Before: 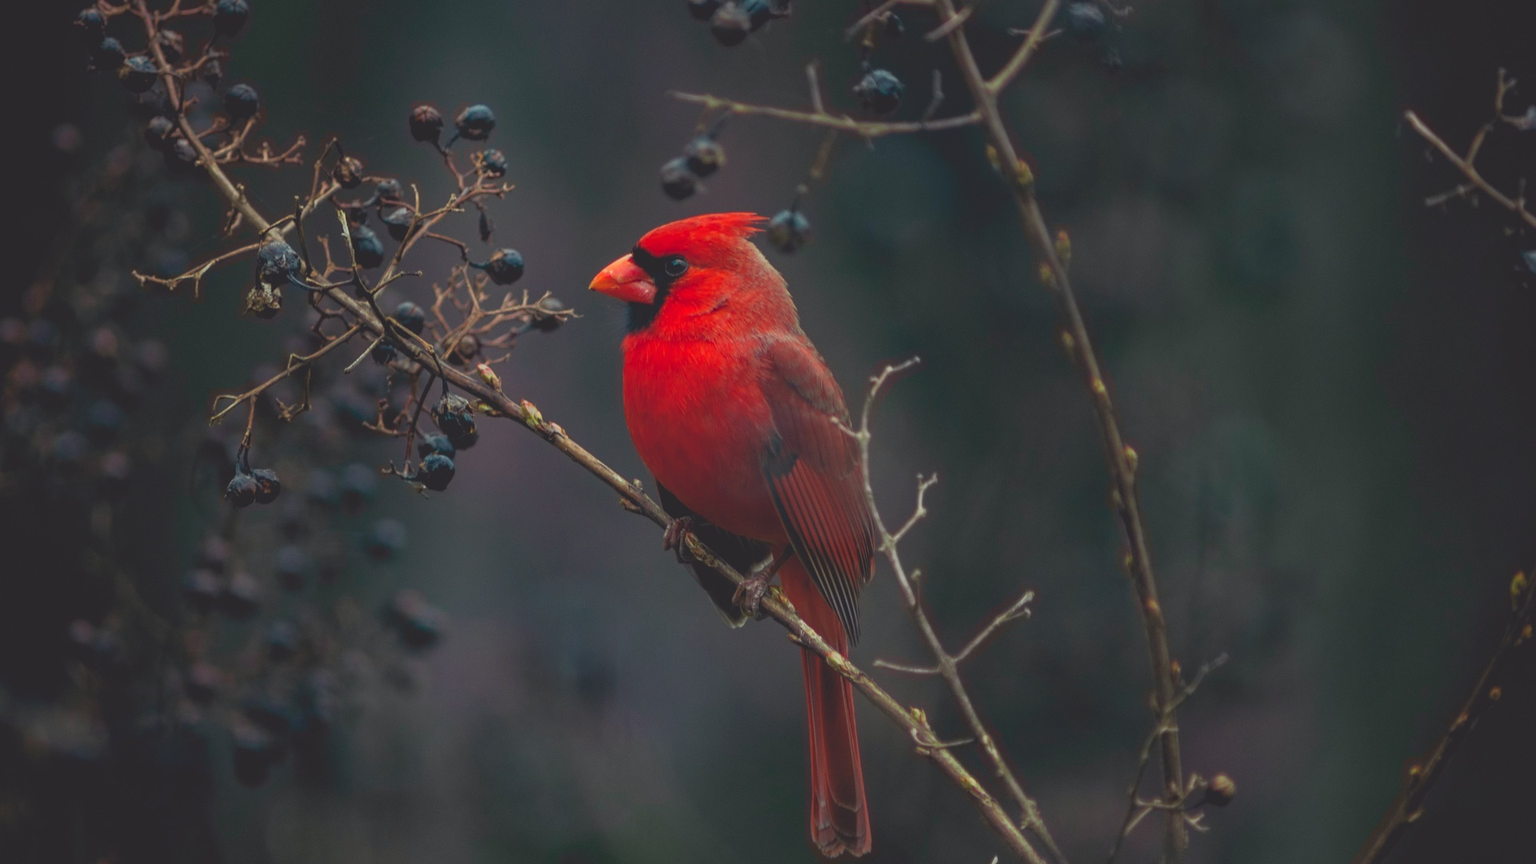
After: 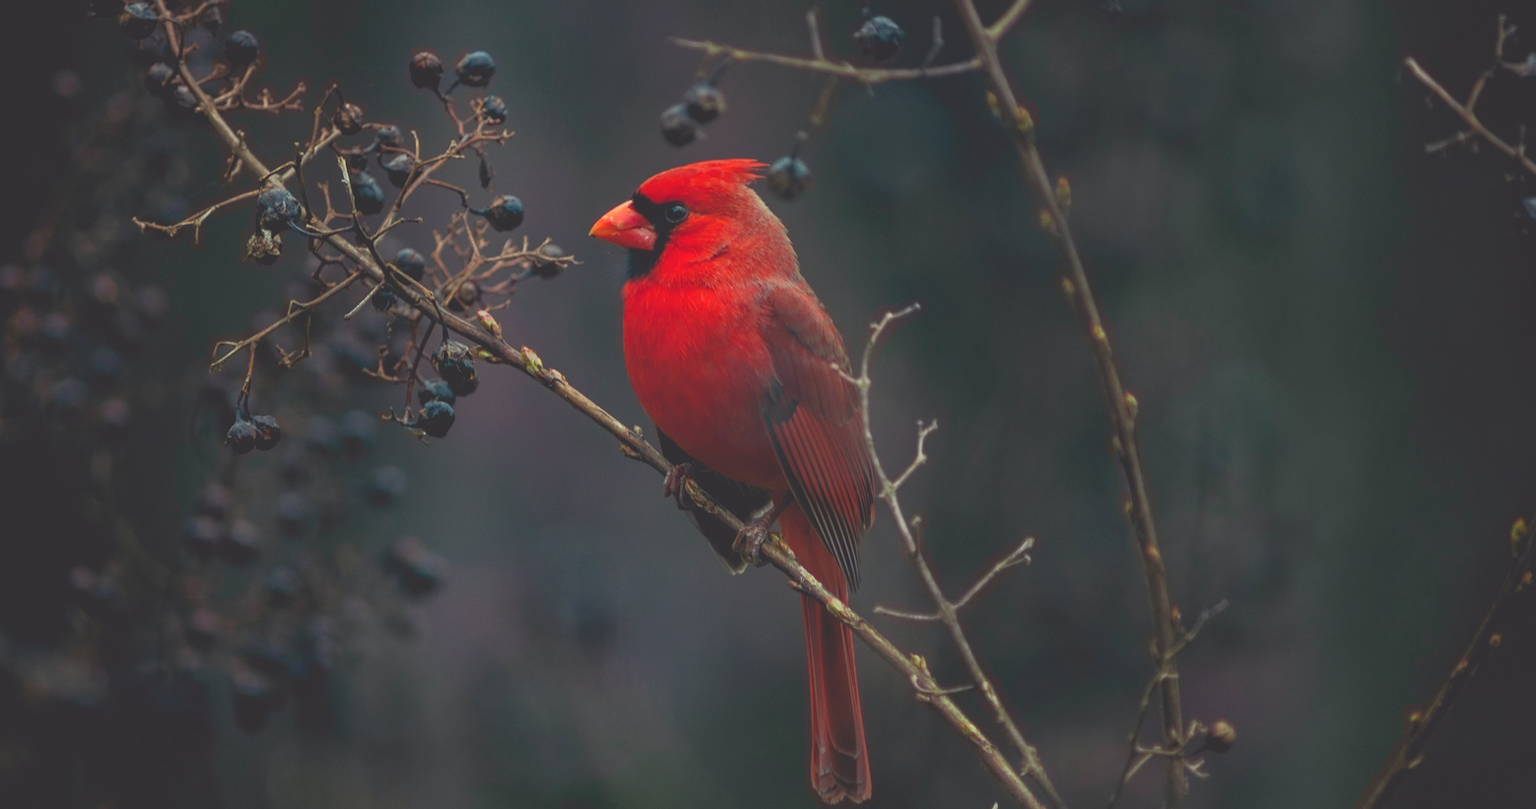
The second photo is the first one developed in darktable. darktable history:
crop and rotate: top 6.25%
exposure: black level correction -0.008, exposure 0.067 EV, compensate highlight preservation false
